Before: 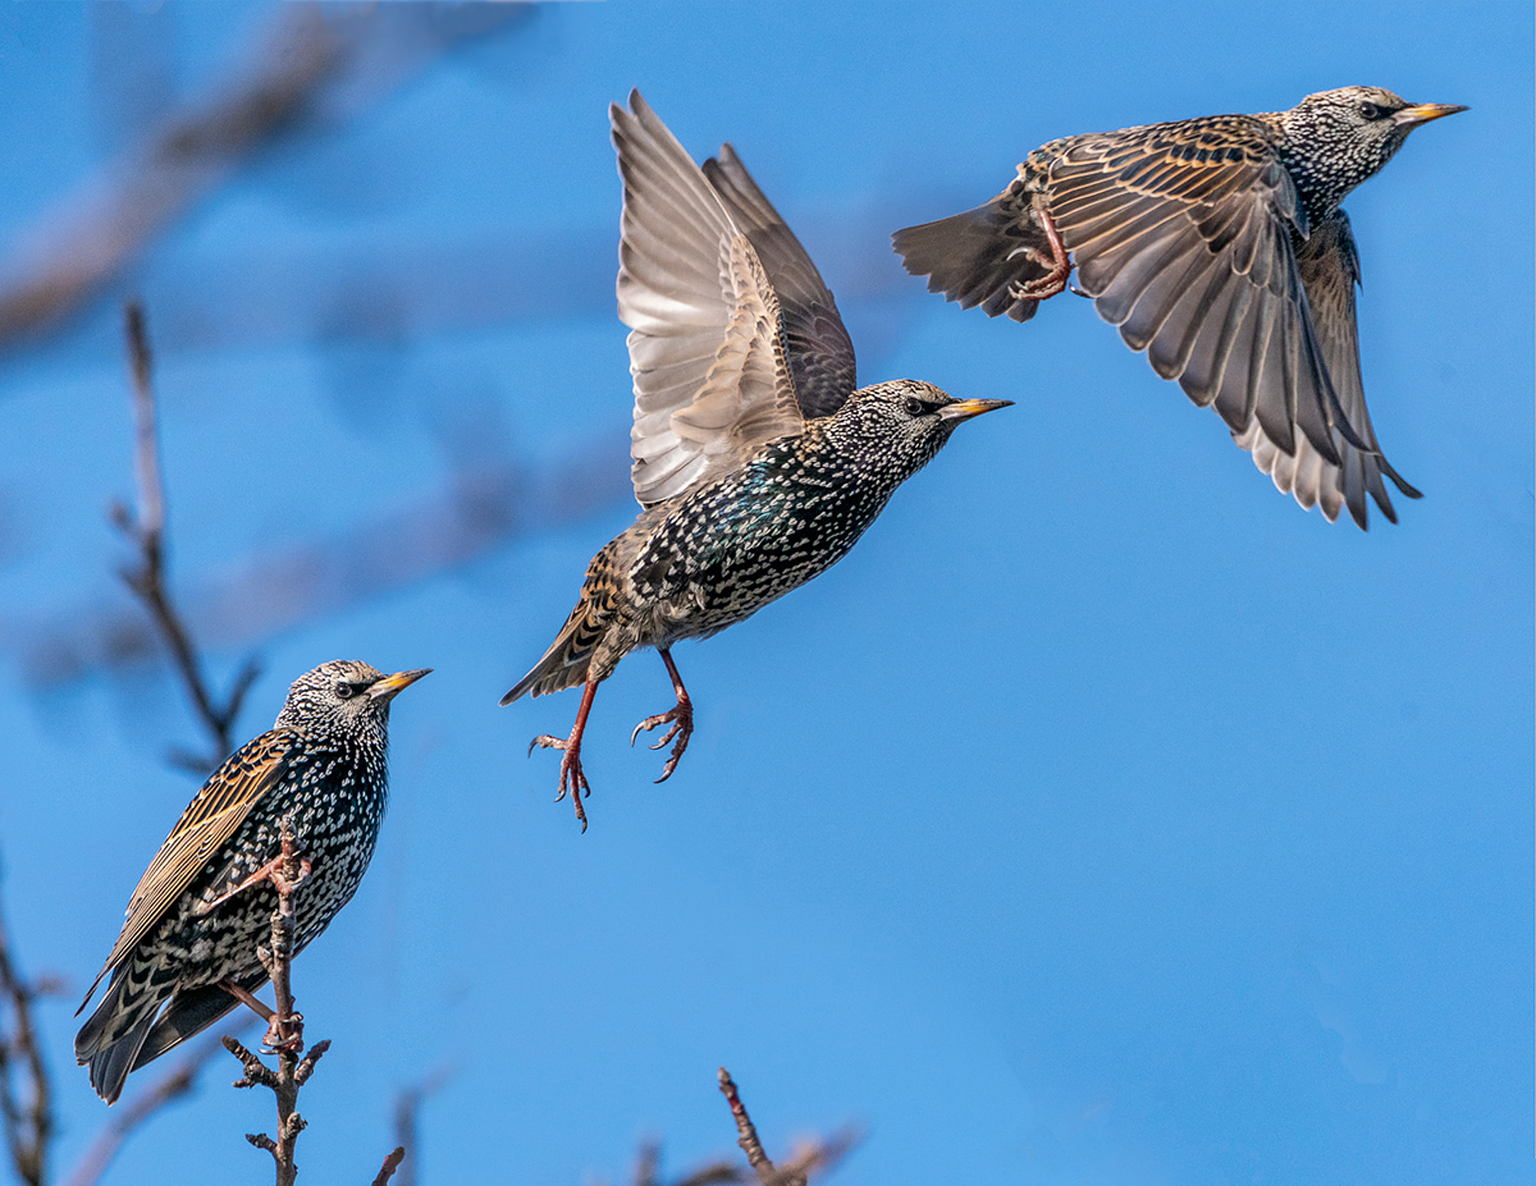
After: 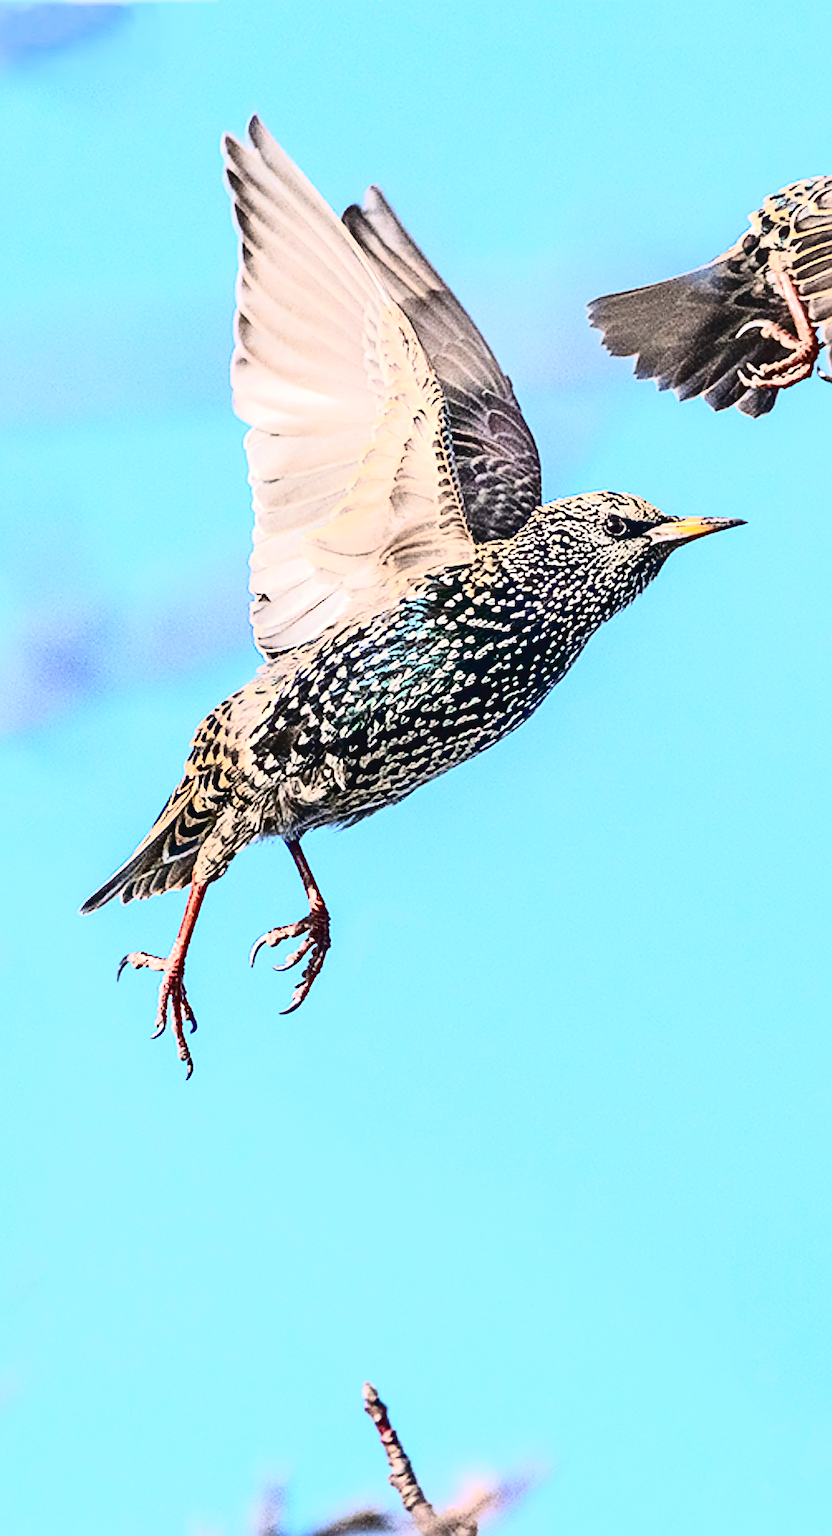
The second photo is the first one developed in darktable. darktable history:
crop: left 28.548%, right 29.565%
exposure: black level correction 0, exposure 0.691 EV, compensate highlight preservation false
tone curve: curves: ch0 [(0, 0.037) (0.045, 0.055) (0.155, 0.138) (0.29, 0.325) (0.428, 0.513) (0.604, 0.71) (0.824, 0.882) (1, 0.965)]; ch1 [(0, 0) (0.339, 0.334) (0.445, 0.419) (0.476, 0.454) (0.498, 0.498) (0.53, 0.515) (0.557, 0.556) (0.609, 0.649) (0.716, 0.746) (1, 1)]; ch2 [(0, 0) (0.327, 0.318) (0.417, 0.426) (0.46, 0.453) (0.502, 0.5) (0.526, 0.52) (0.554, 0.541) (0.626, 0.65) (0.749, 0.746) (1, 1)], color space Lab, linked channels, preserve colors none
sharpen: radius 2.531, amount 0.617
contrast brightness saturation: contrast 0.373, brightness 0.099
